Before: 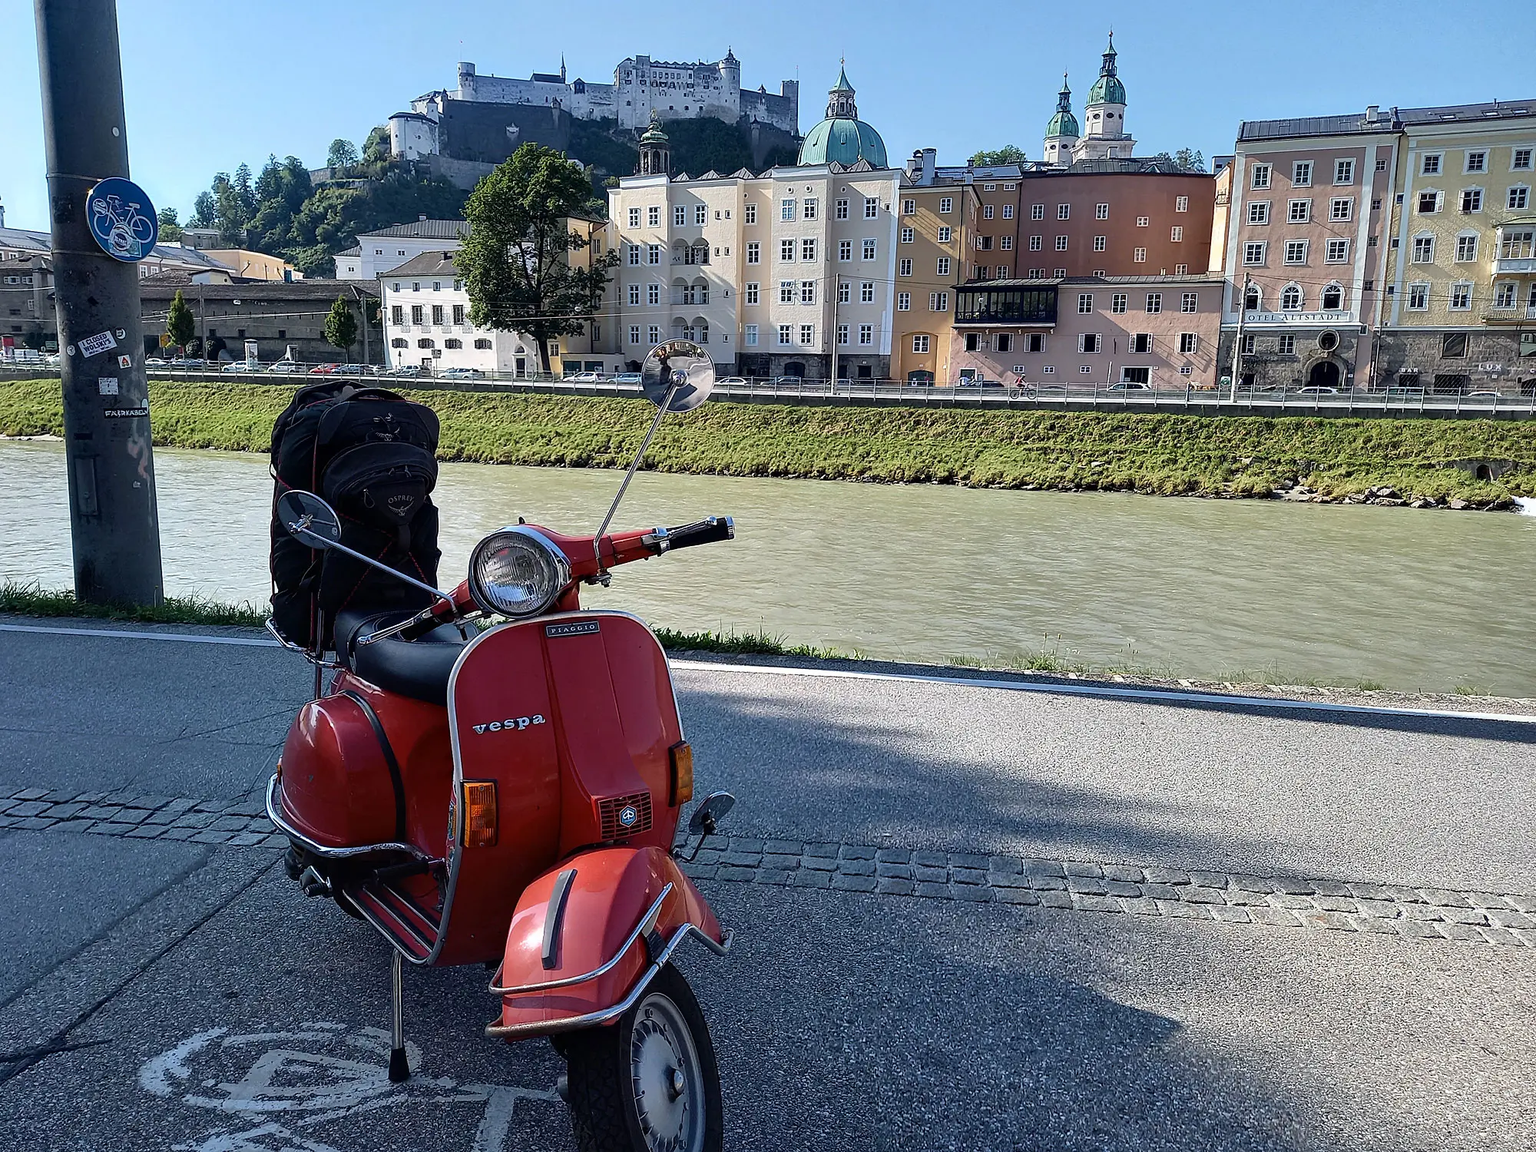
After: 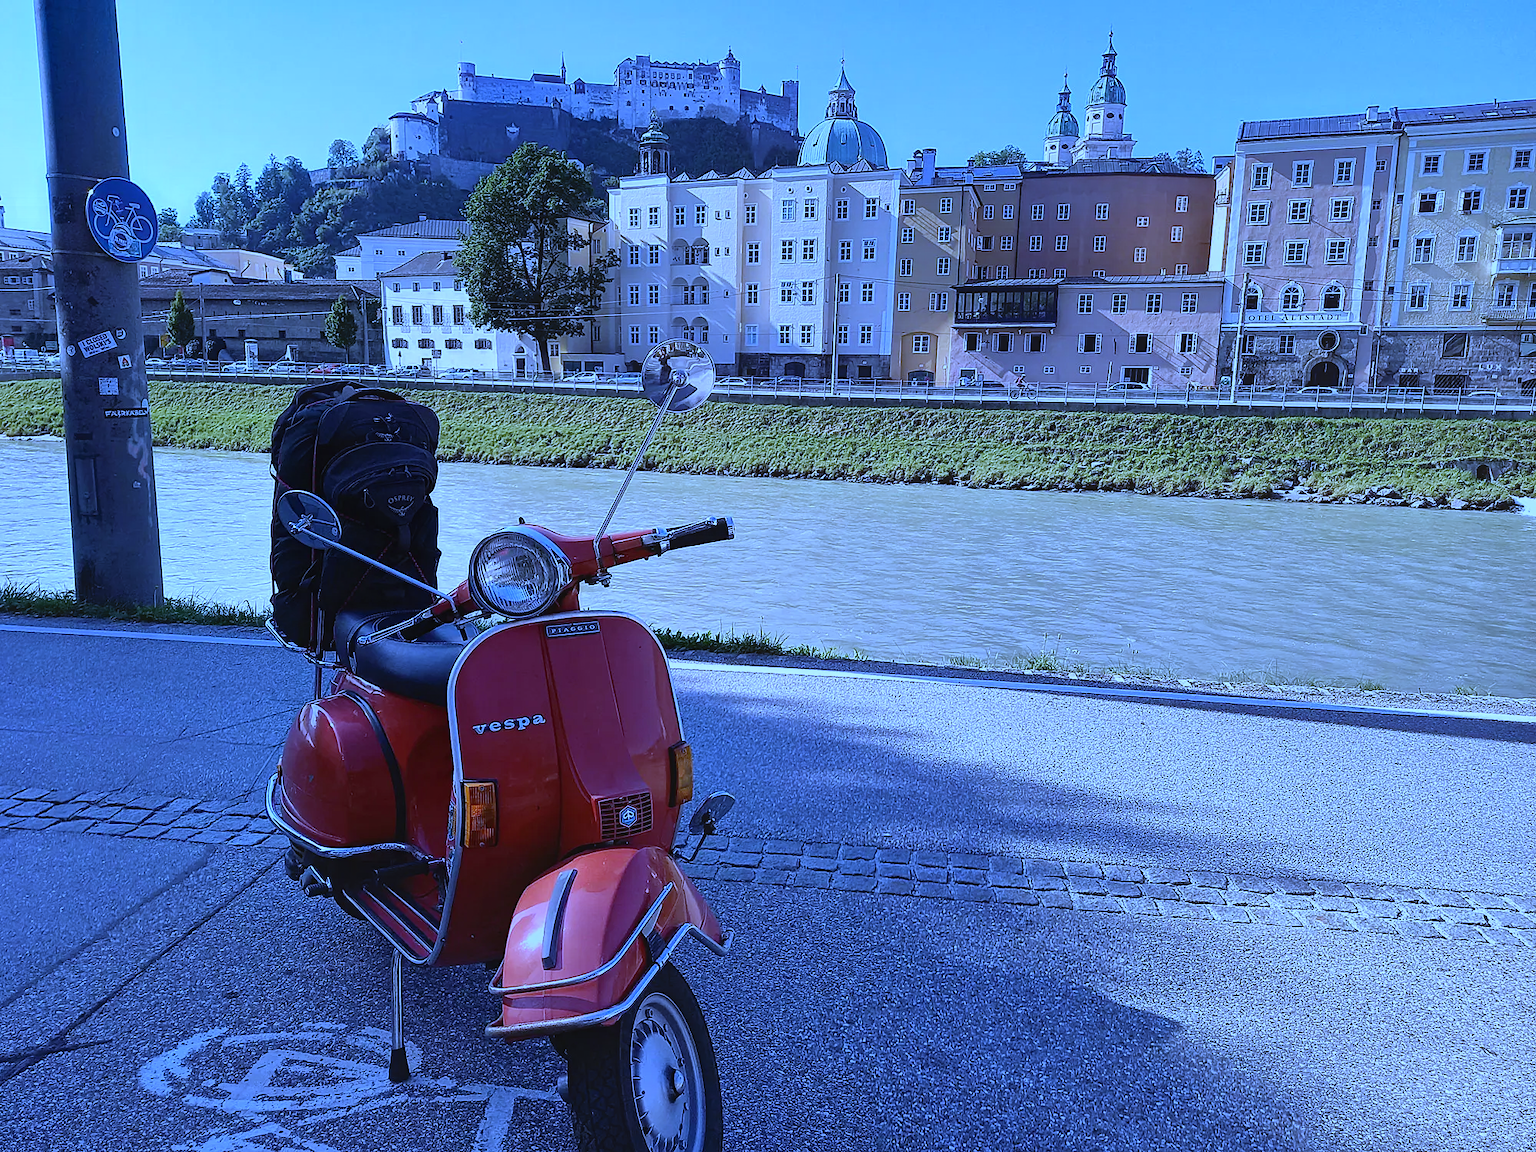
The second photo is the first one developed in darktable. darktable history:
contrast equalizer: y [[0.439, 0.44, 0.442, 0.457, 0.493, 0.498], [0.5 ×6], [0.5 ×6], [0 ×6], [0 ×6]], mix 0.76
white balance: red 0.766, blue 1.537
shadows and highlights: radius 264.75, soften with gaussian
